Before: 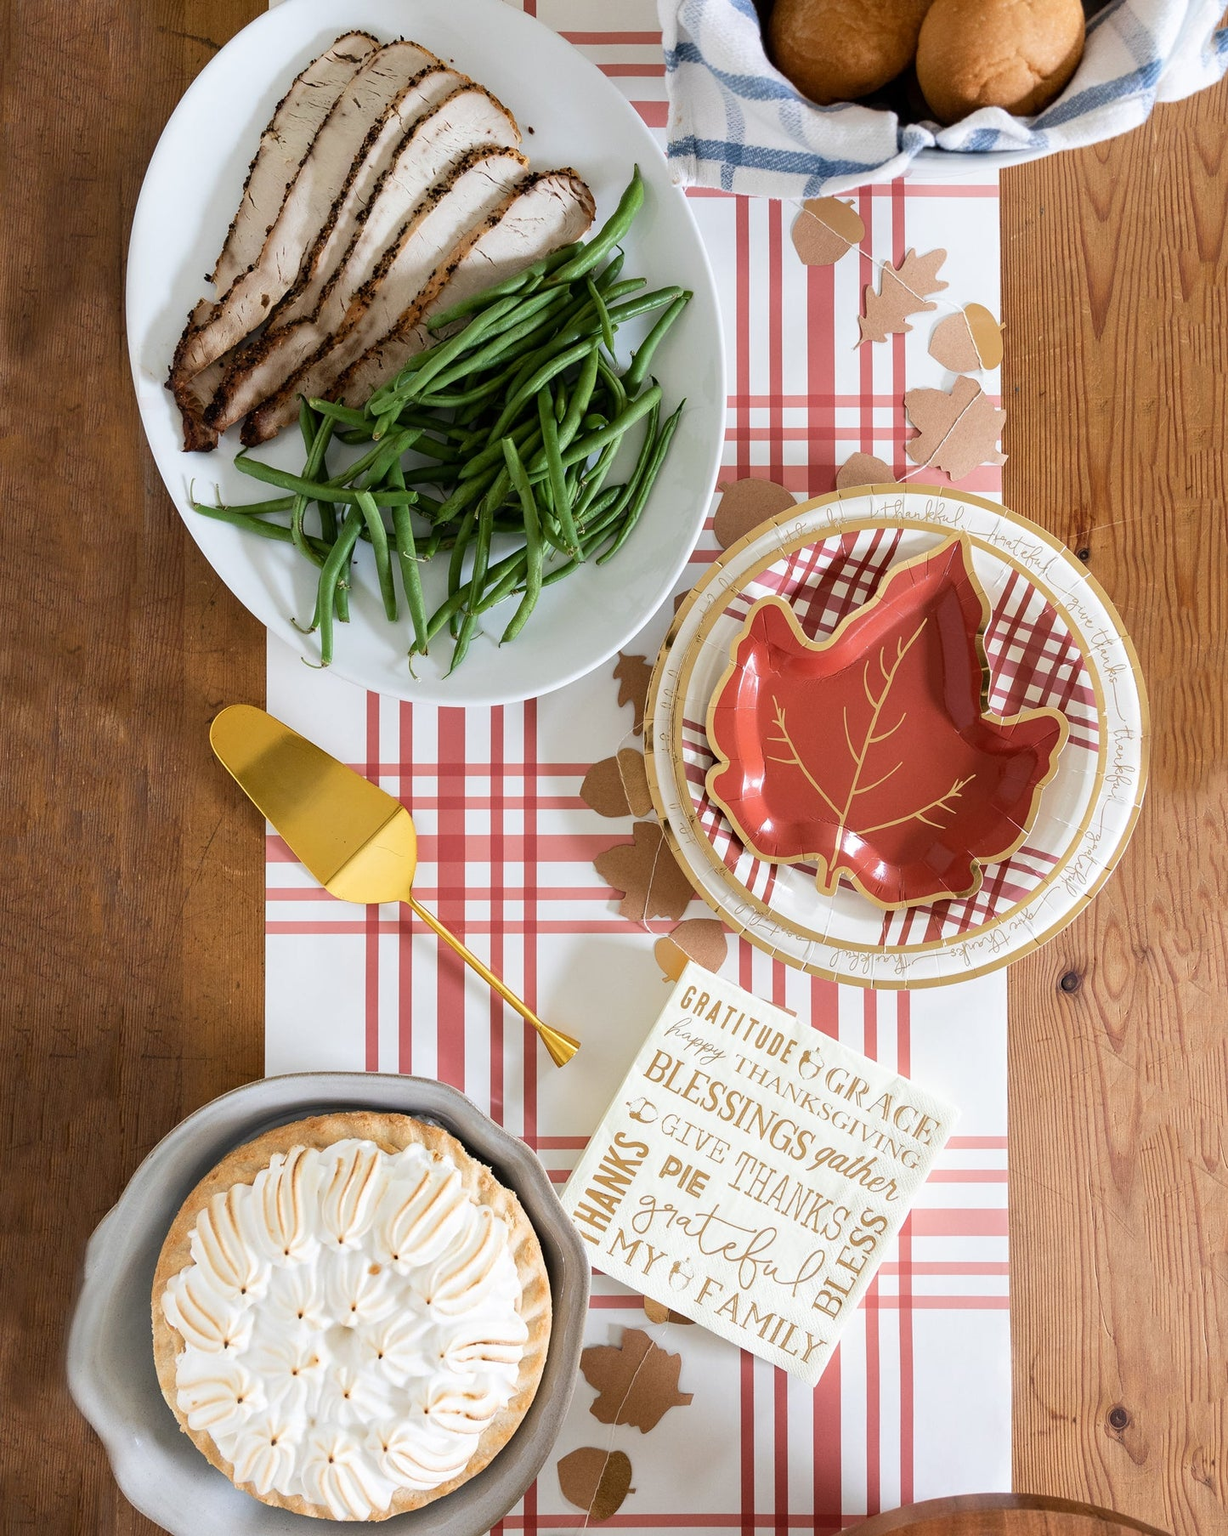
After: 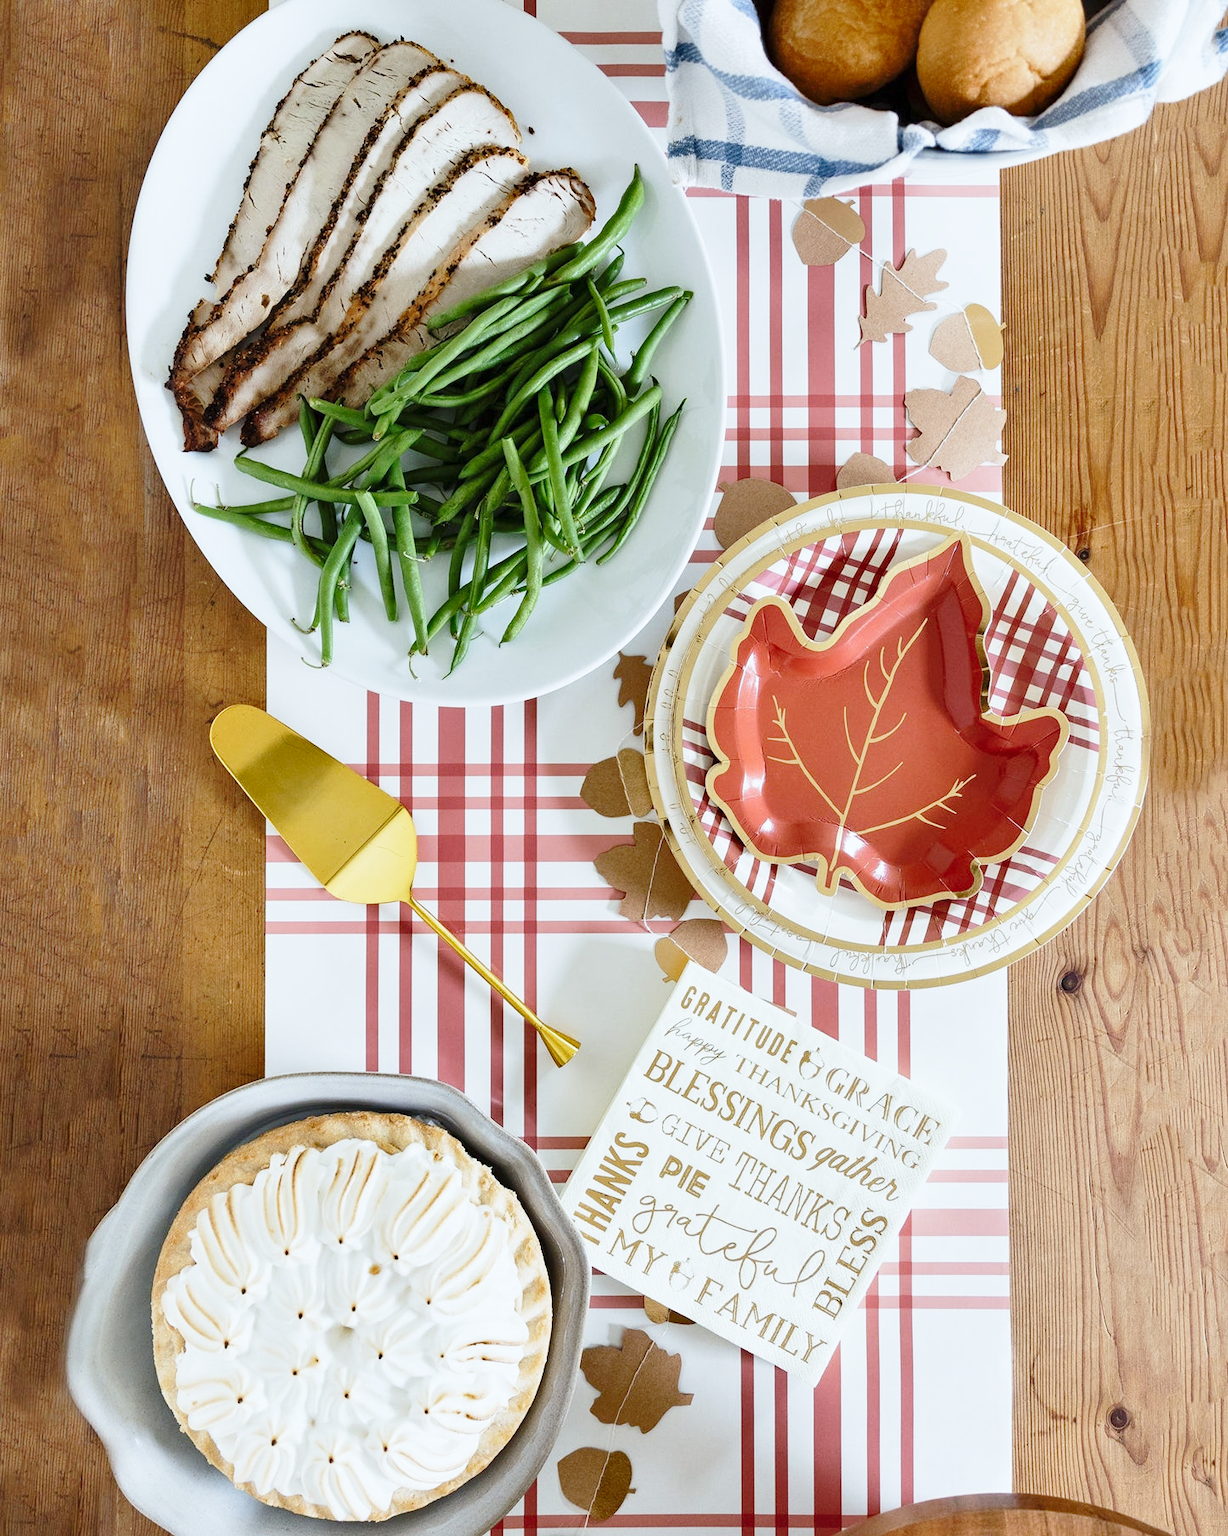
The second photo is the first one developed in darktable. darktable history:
shadows and highlights: shadows 12, white point adjustment 1.2, soften with gaussian
white balance: red 0.925, blue 1.046
base curve: curves: ch0 [(0, 0) (0.028, 0.03) (0.121, 0.232) (0.46, 0.748) (0.859, 0.968) (1, 1)], preserve colors none
color balance: contrast -15%
